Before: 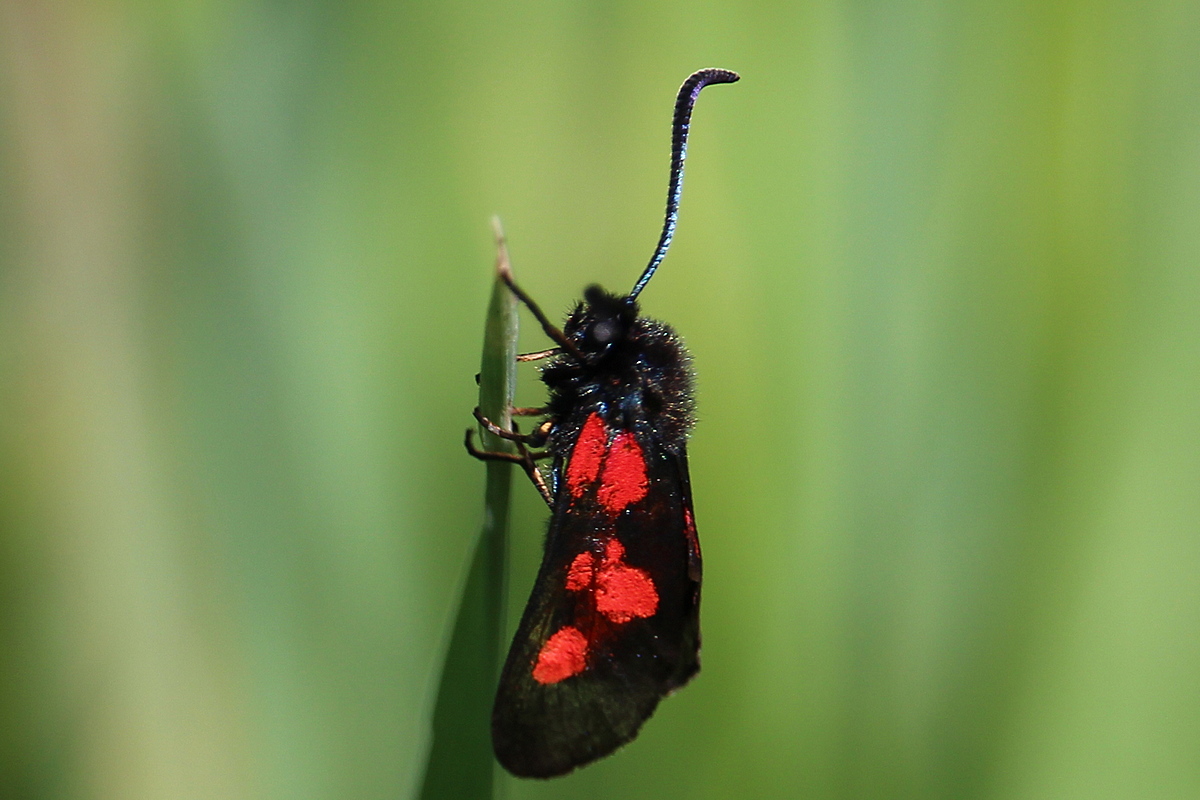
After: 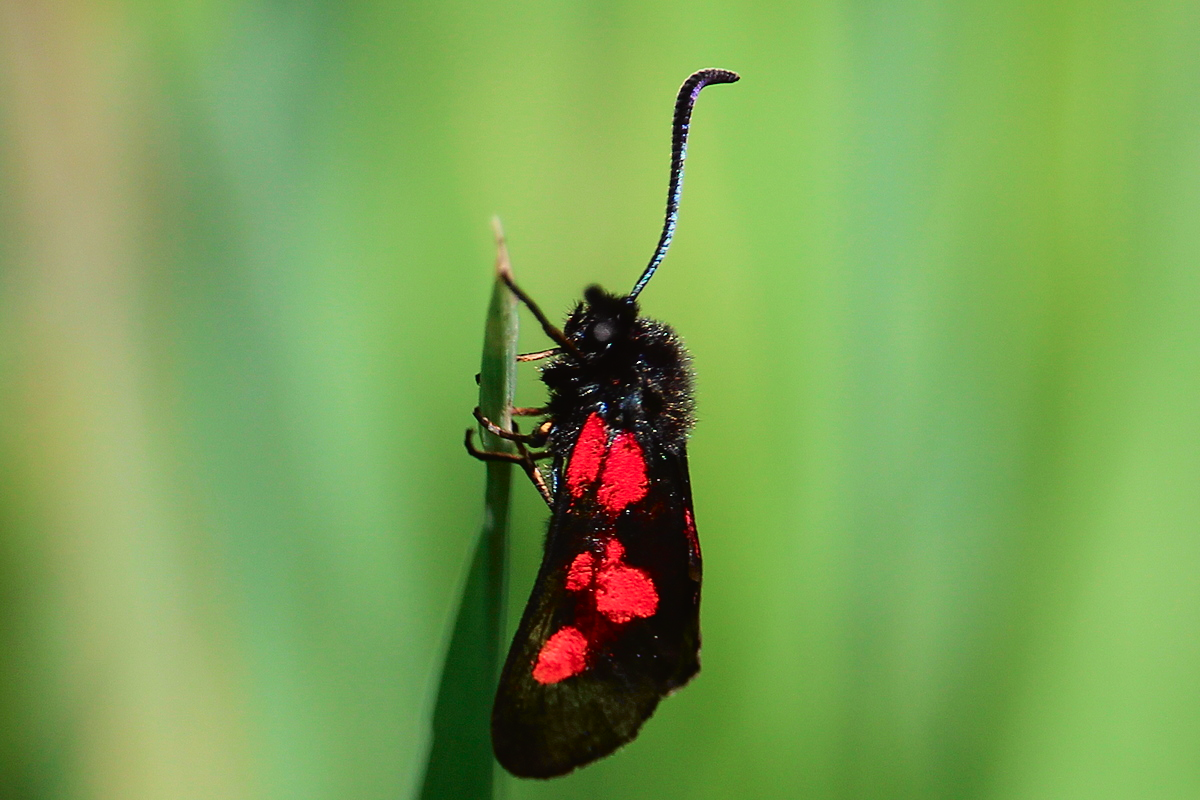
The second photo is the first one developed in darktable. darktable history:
tone curve: curves: ch0 [(0, 0.019) (0.066, 0.043) (0.189, 0.182) (0.368, 0.407) (0.501, 0.564) (0.677, 0.729) (0.851, 0.861) (0.997, 0.959)]; ch1 [(0, 0) (0.187, 0.121) (0.388, 0.346) (0.437, 0.409) (0.474, 0.472) (0.499, 0.501) (0.514, 0.515) (0.542, 0.557) (0.645, 0.686) (0.812, 0.856) (1, 1)]; ch2 [(0, 0) (0.246, 0.214) (0.421, 0.427) (0.459, 0.484) (0.5, 0.504) (0.518, 0.523) (0.529, 0.548) (0.56, 0.576) (0.607, 0.63) (0.744, 0.734) (0.867, 0.821) (0.993, 0.889)], color space Lab, independent channels, preserve colors none
